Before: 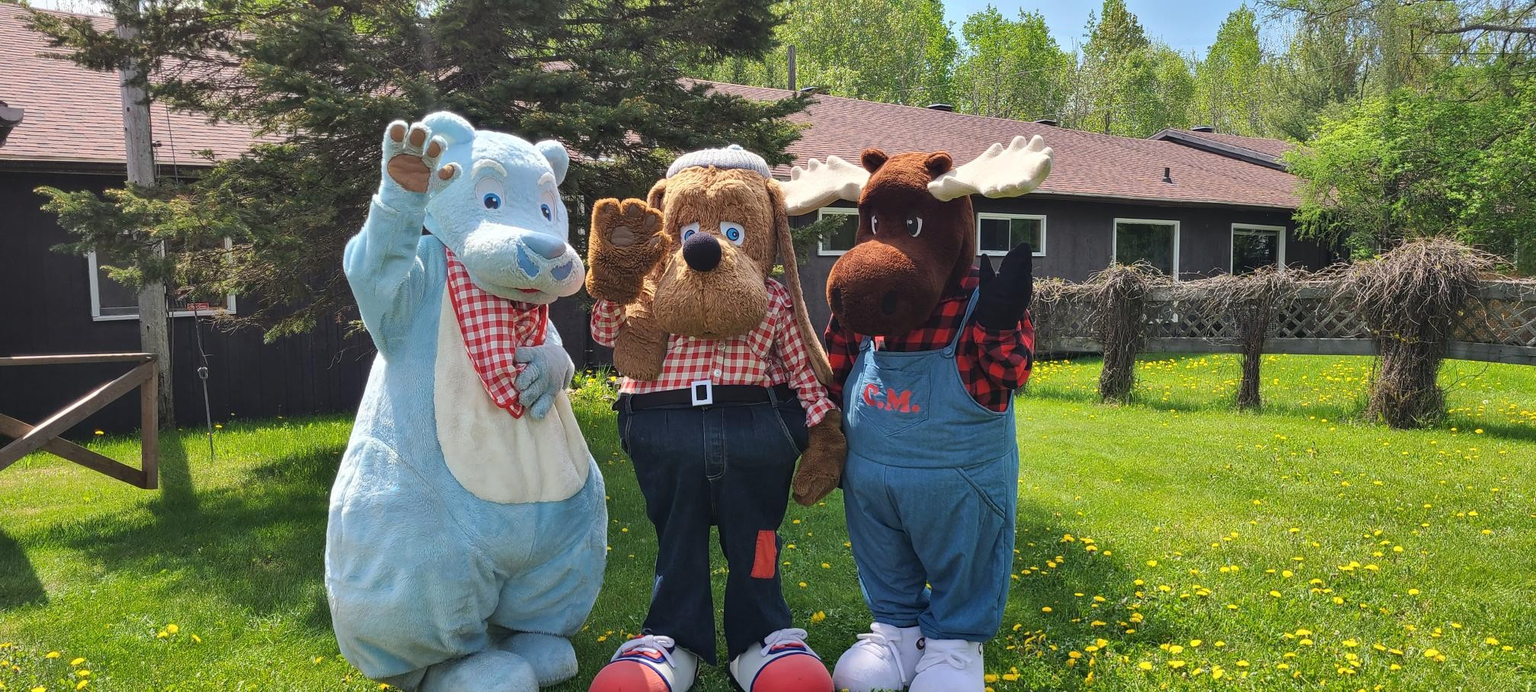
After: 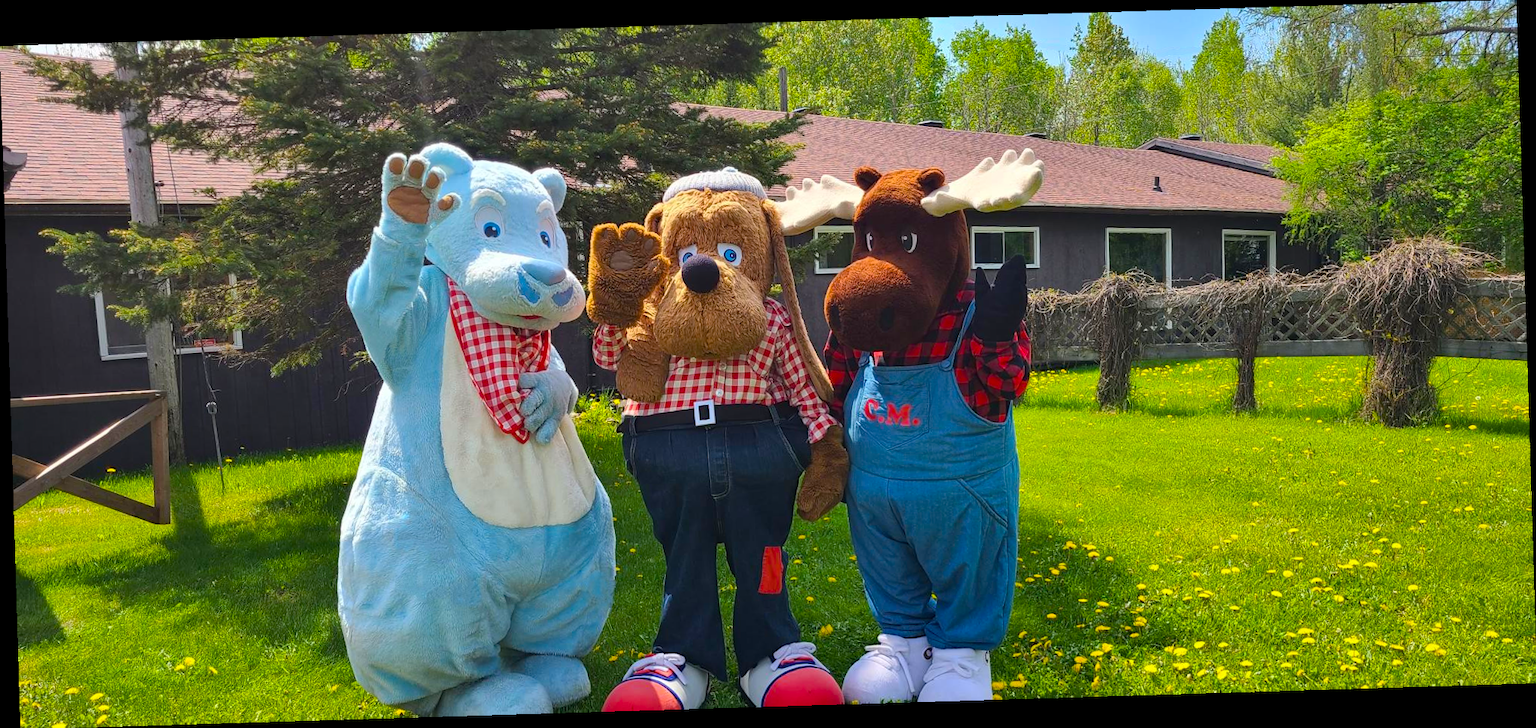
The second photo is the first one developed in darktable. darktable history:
color balance rgb: linear chroma grading › global chroma 15%, perceptual saturation grading › global saturation 30%
rotate and perspective: rotation -1.75°, automatic cropping off
